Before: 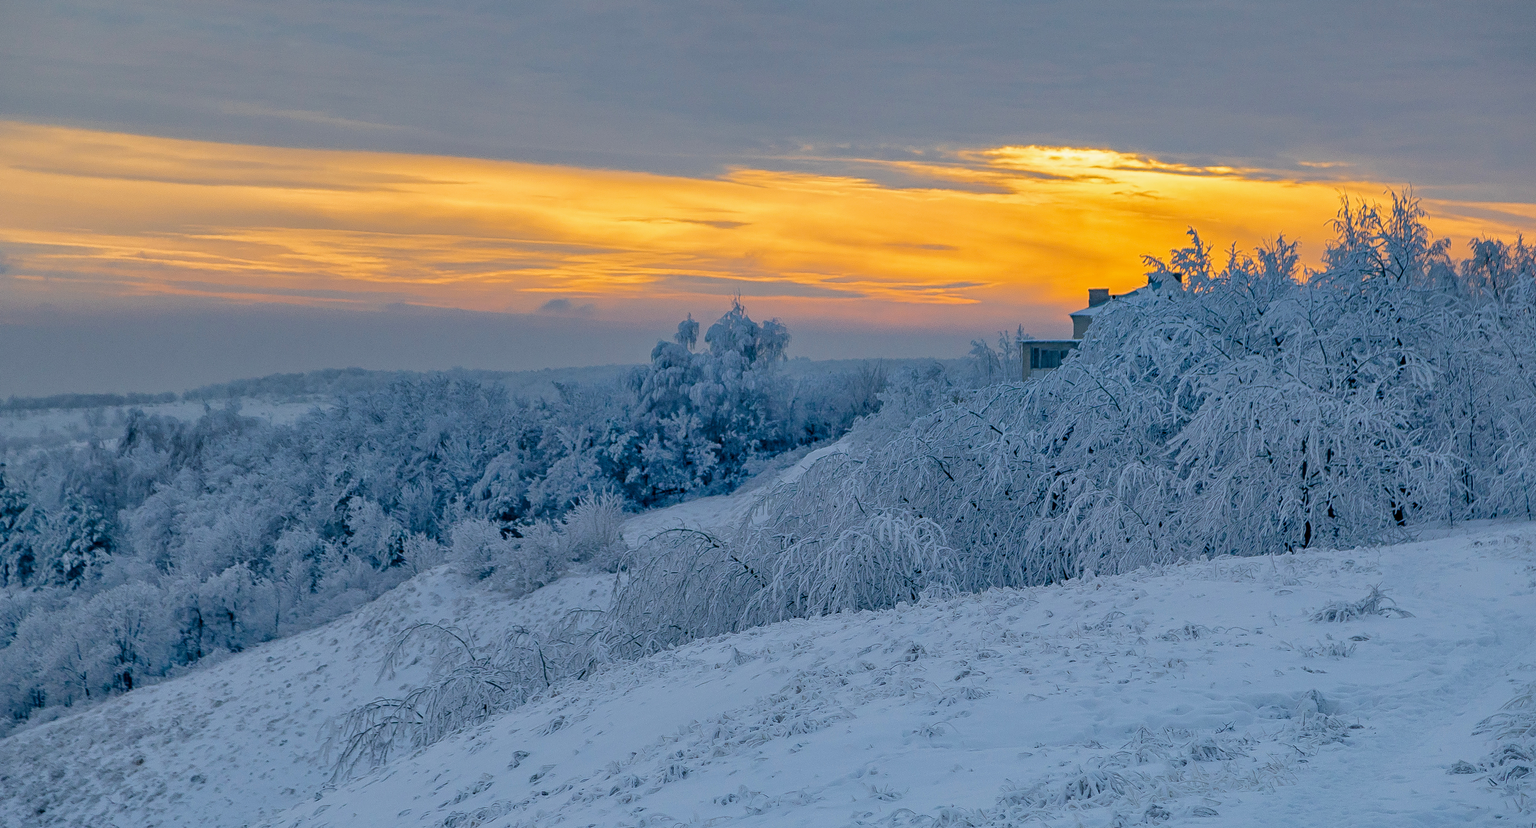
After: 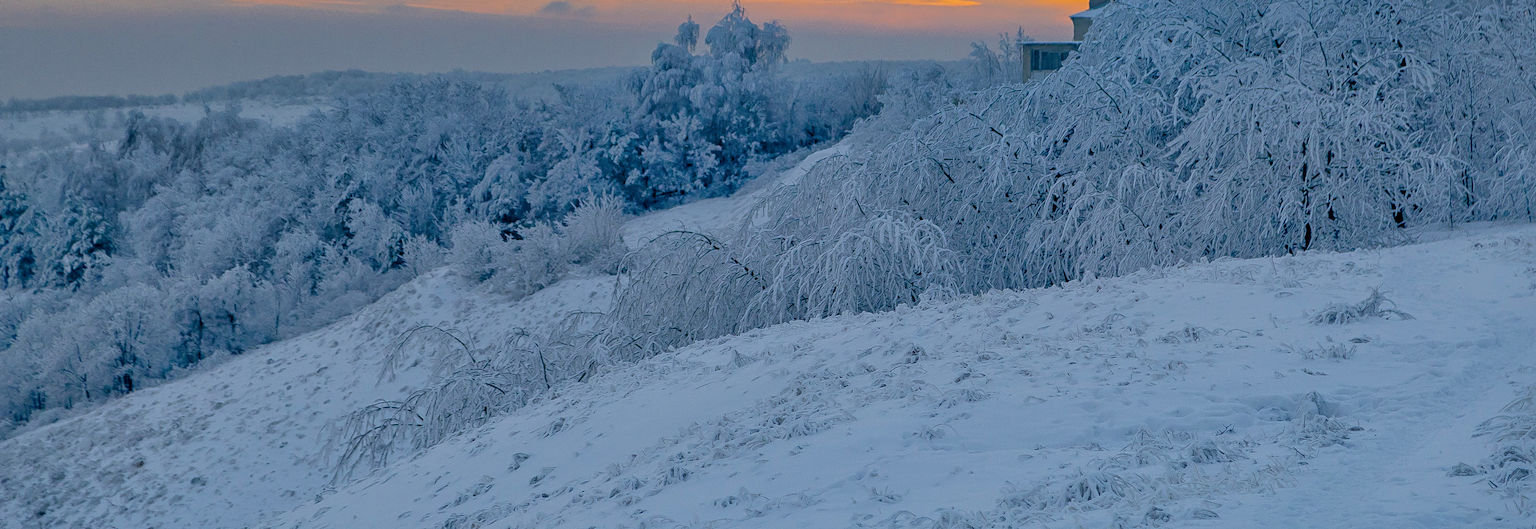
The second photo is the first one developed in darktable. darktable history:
shadows and highlights: on, module defaults
crop and rotate: top 36.056%
